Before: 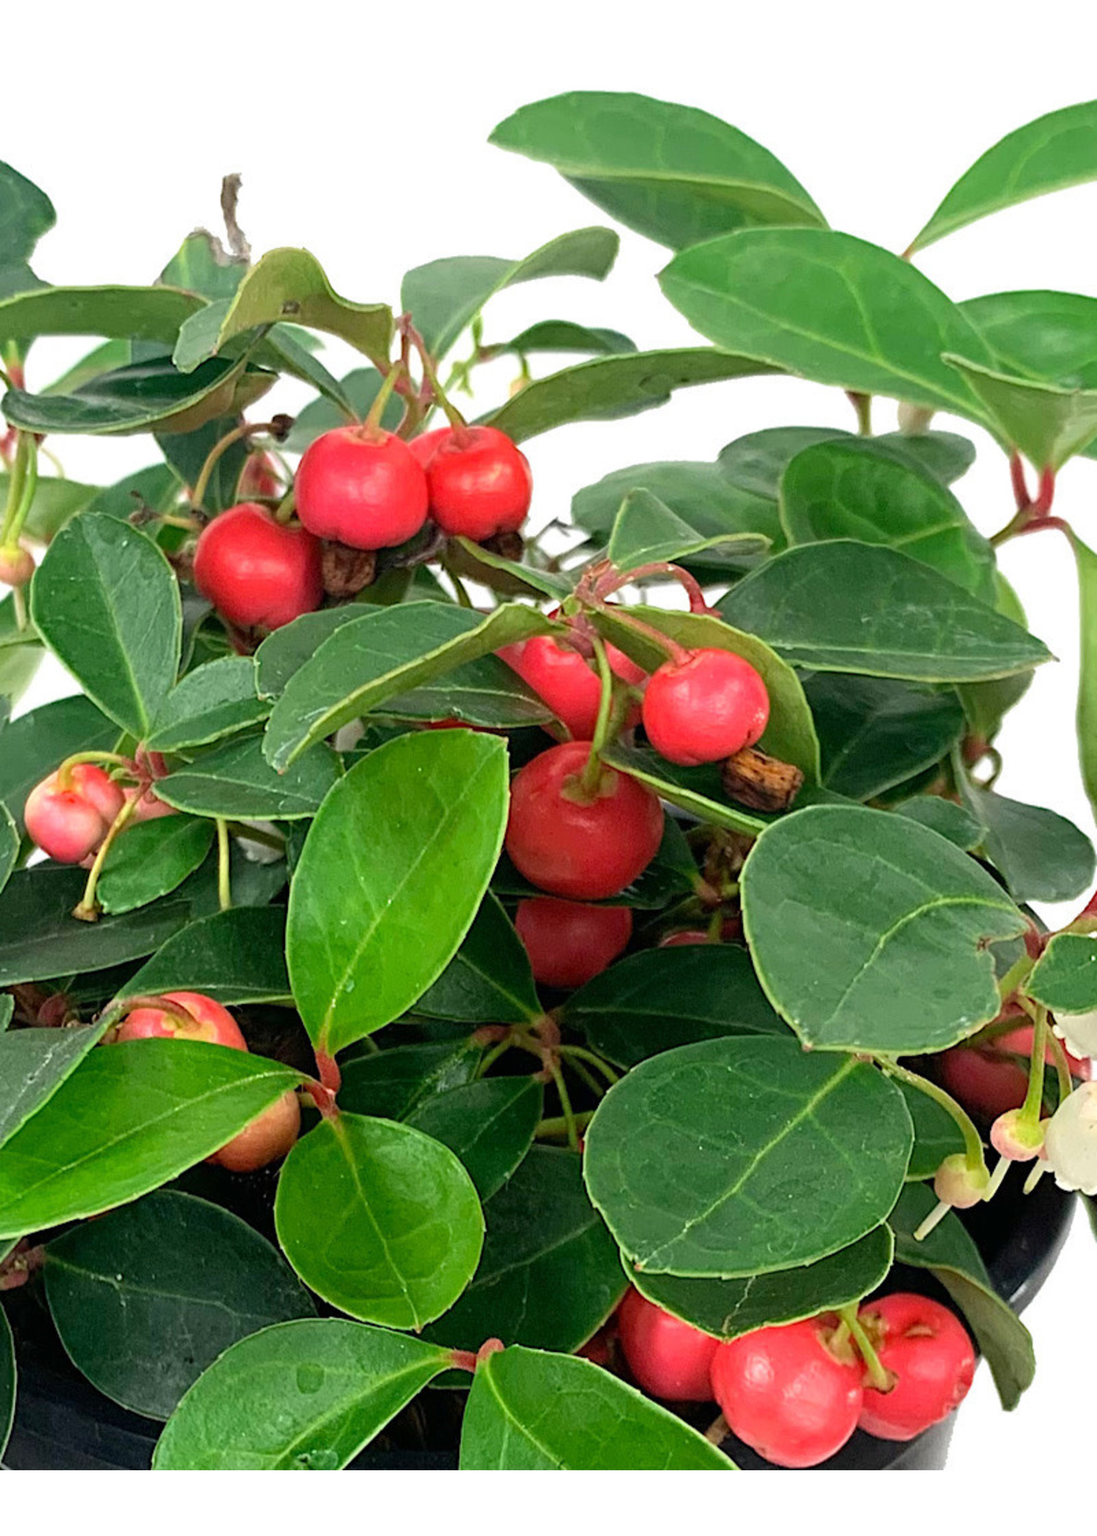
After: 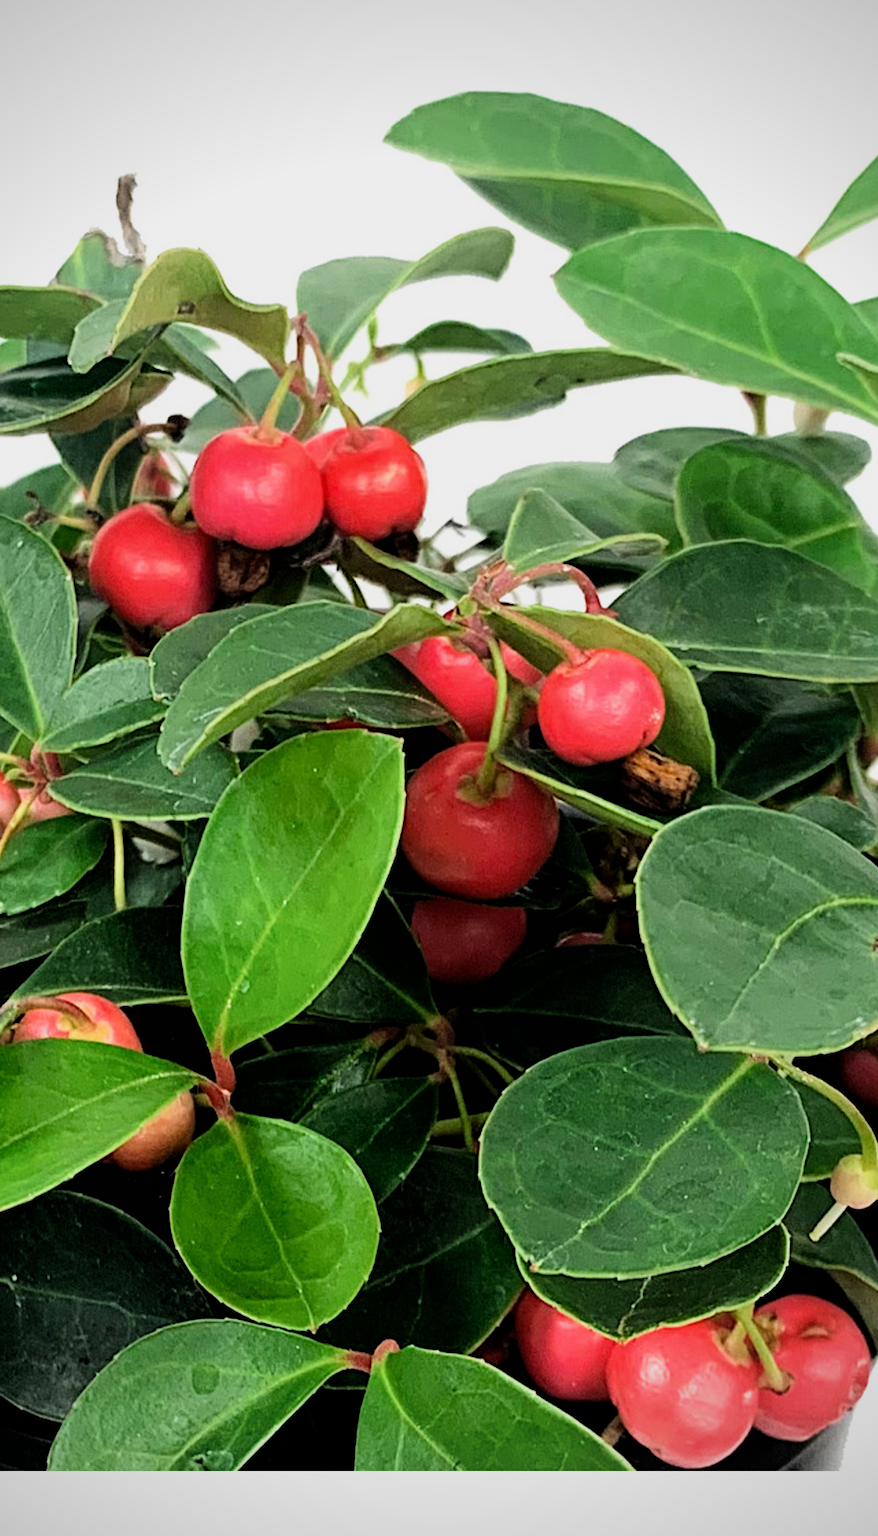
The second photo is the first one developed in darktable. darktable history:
filmic rgb: black relative exposure -5.14 EV, white relative exposure 3.49 EV, hardness 3.17, contrast 1.403, highlights saturation mix -49.46%, iterations of high-quality reconstruction 0
crop and rotate: left 9.593%, right 10.288%
vignetting: on, module defaults
